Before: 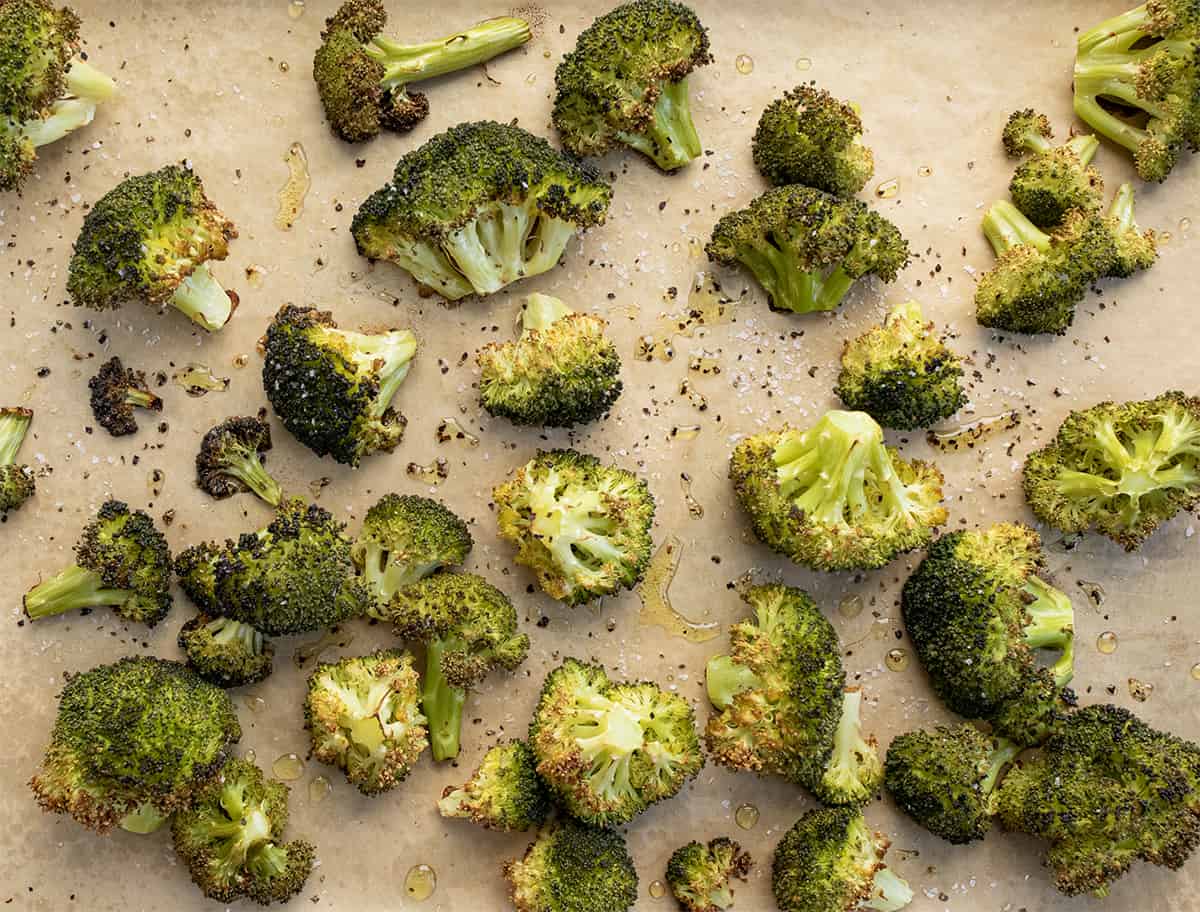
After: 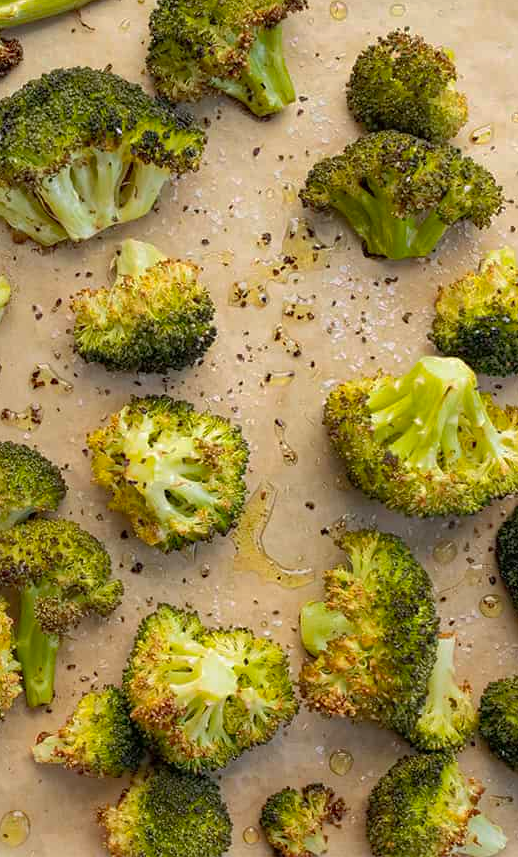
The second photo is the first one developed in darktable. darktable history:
tone equalizer: edges refinement/feathering 500, mask exposure compensation -1.57 EV, preserve details no
crop: left 33.863%, top 5.978%, right 22.925%
shadows and highlights: on, module defaults
